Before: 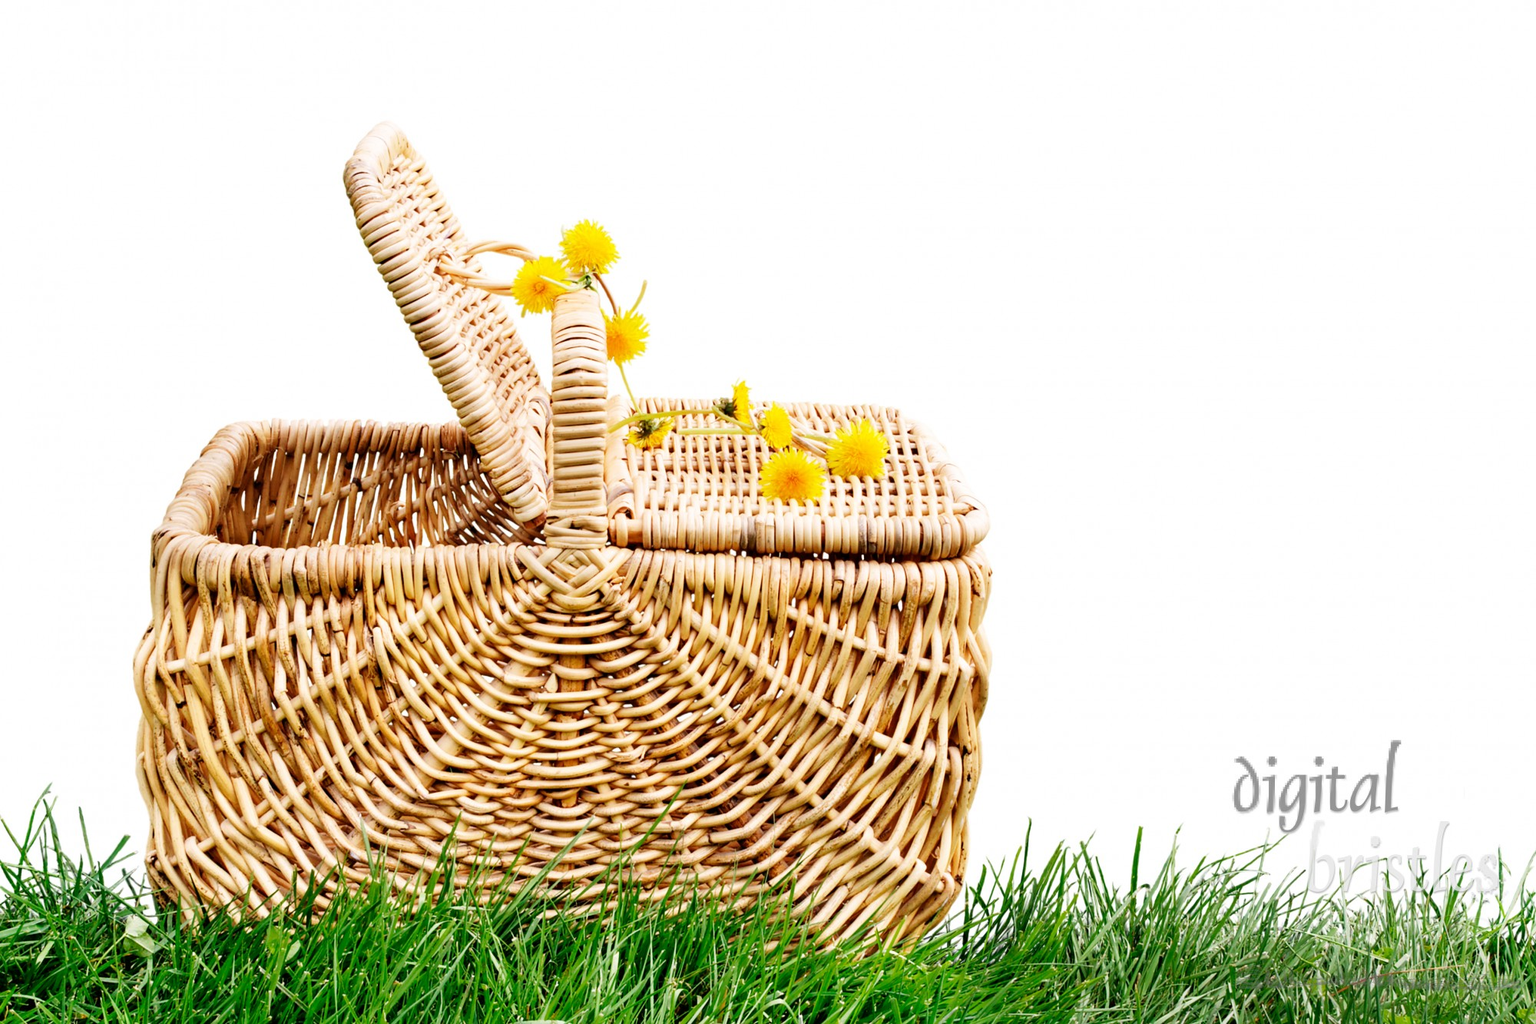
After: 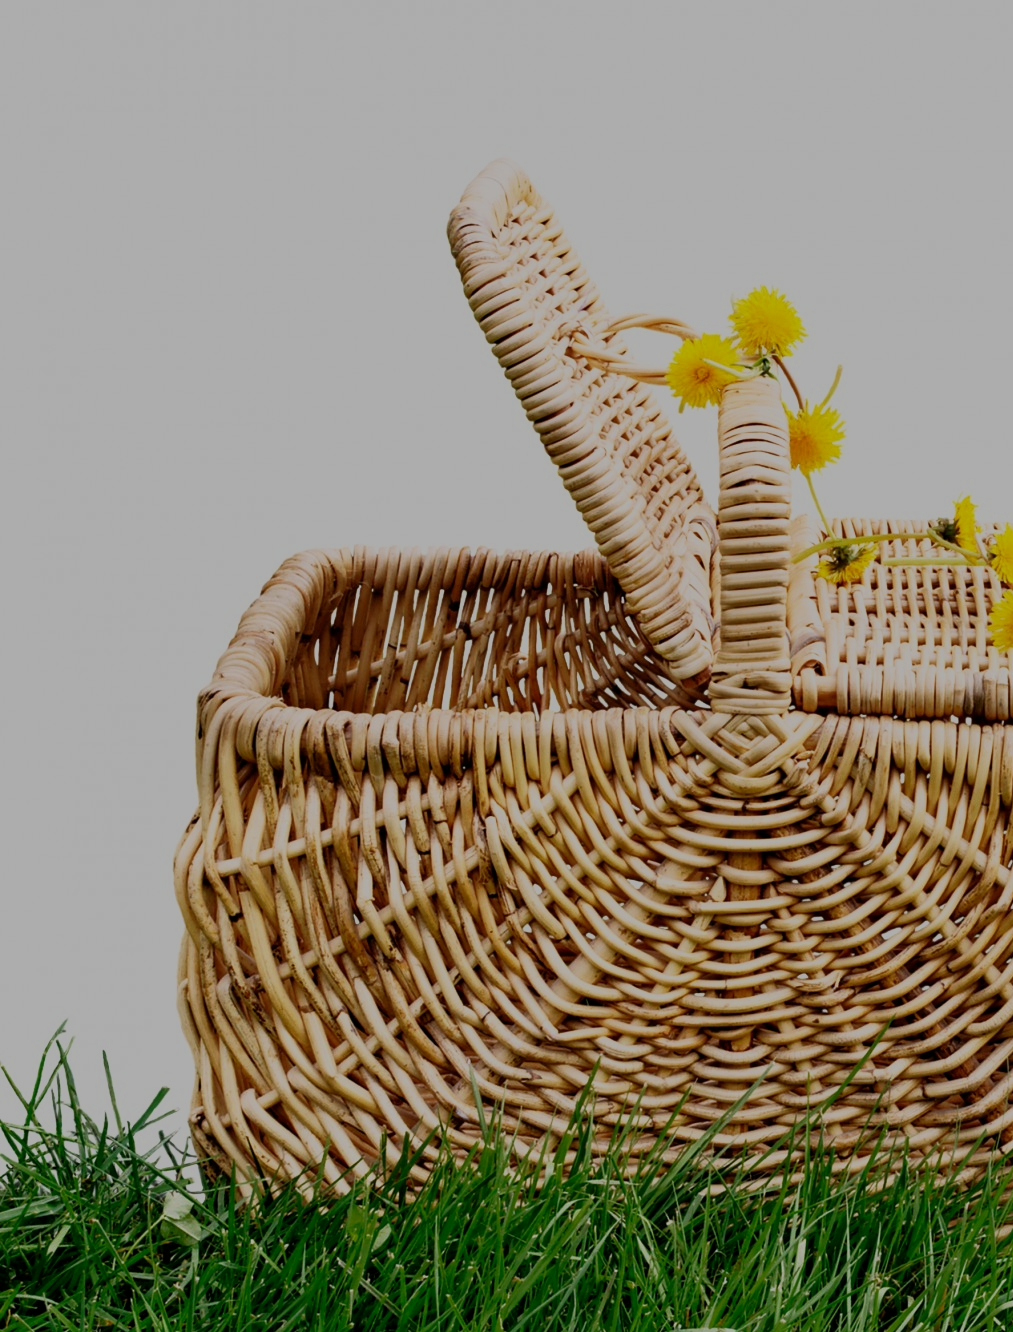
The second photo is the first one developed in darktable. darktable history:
crop and rotate: left 0.012%, top 0%, right 49.303%
tone equalizer: -8 EV -2 EV, -7 EV -1.97 EV, -6 EV -1.97 EV, -5 EV -1.99 EV, -4 EV -2 EV, -3 EV -2 EV, -2 EV -1.98 EV, -1 EV -1.61 EV, +0 EV -1.97 EV, edges refinement/feathering 500, mask exposure compensation -1.57 EV, preserve details guided filter
exposure: black level correction 0.001, exposure 0.499 EV, compensate highlight preservation false
